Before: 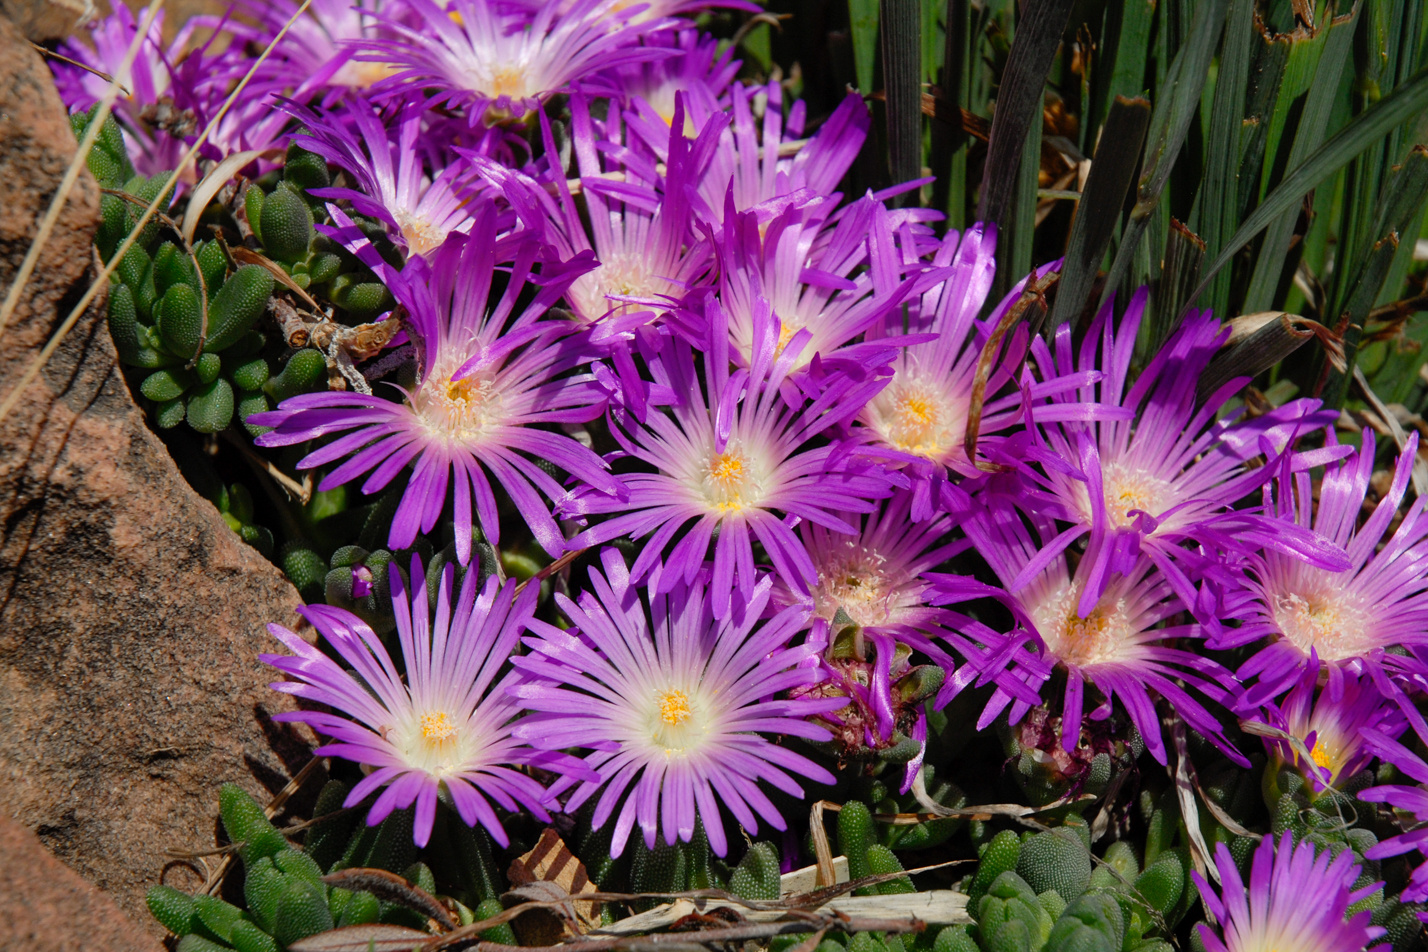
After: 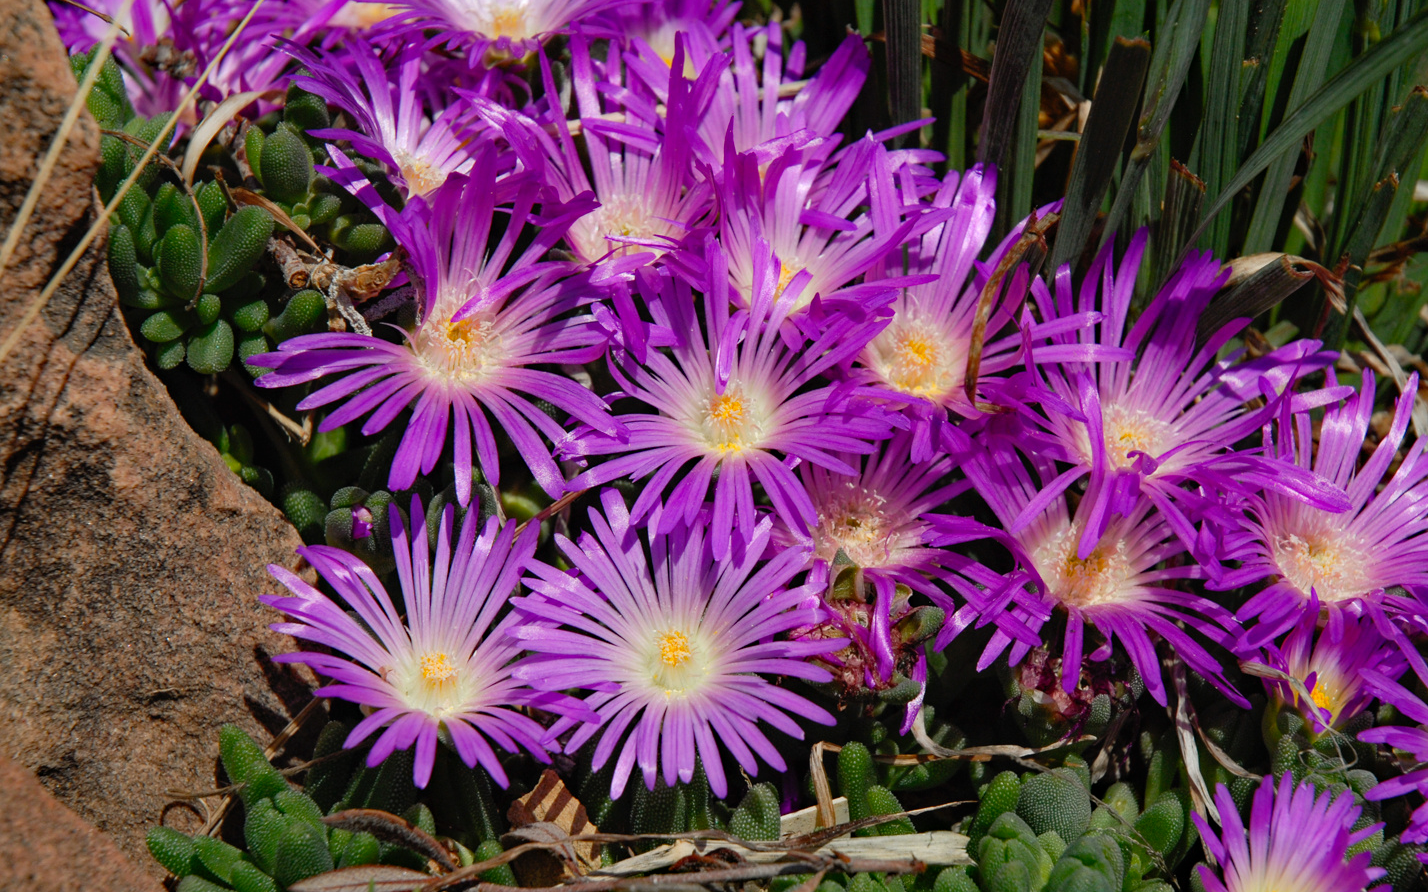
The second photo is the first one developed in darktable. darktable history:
local contrast: mode bilateral grid, contrast 100, coarseness 100, detail 91%, midtone range 0.2
crop and rotate: top 6.25%
haze removal: compatibility mode true, adaptive false
